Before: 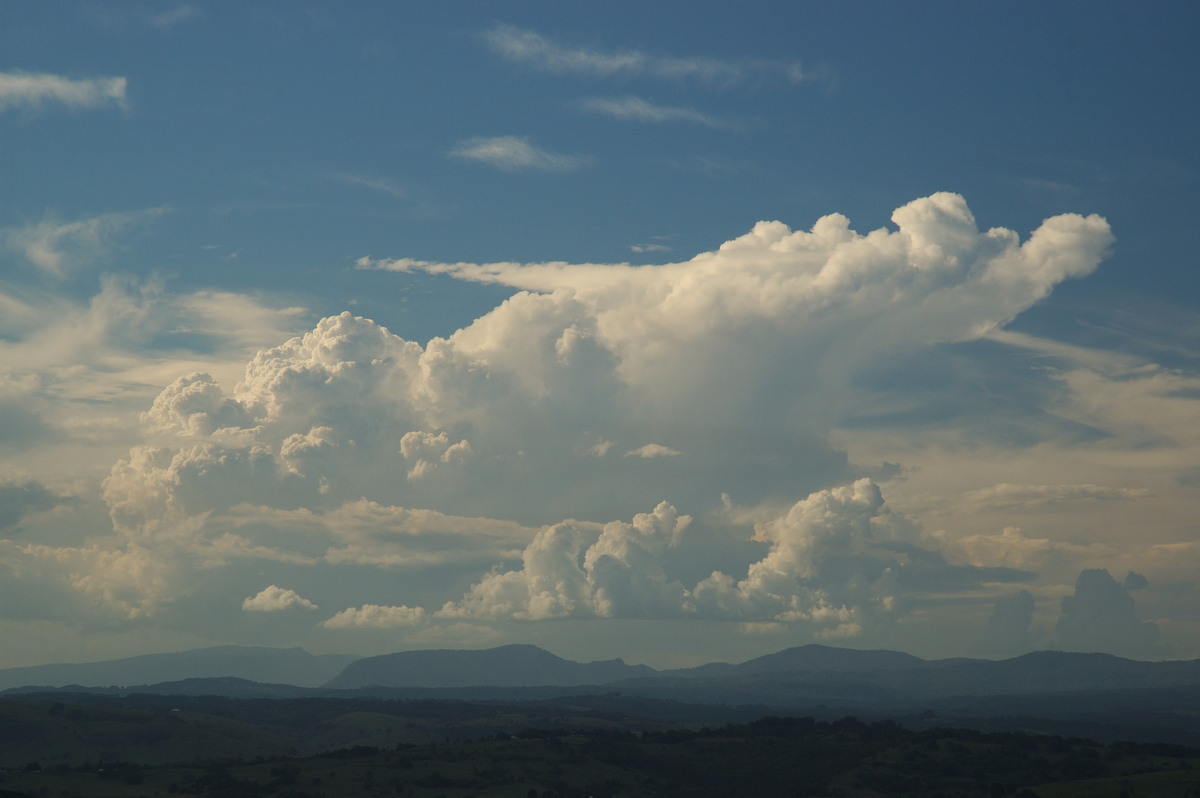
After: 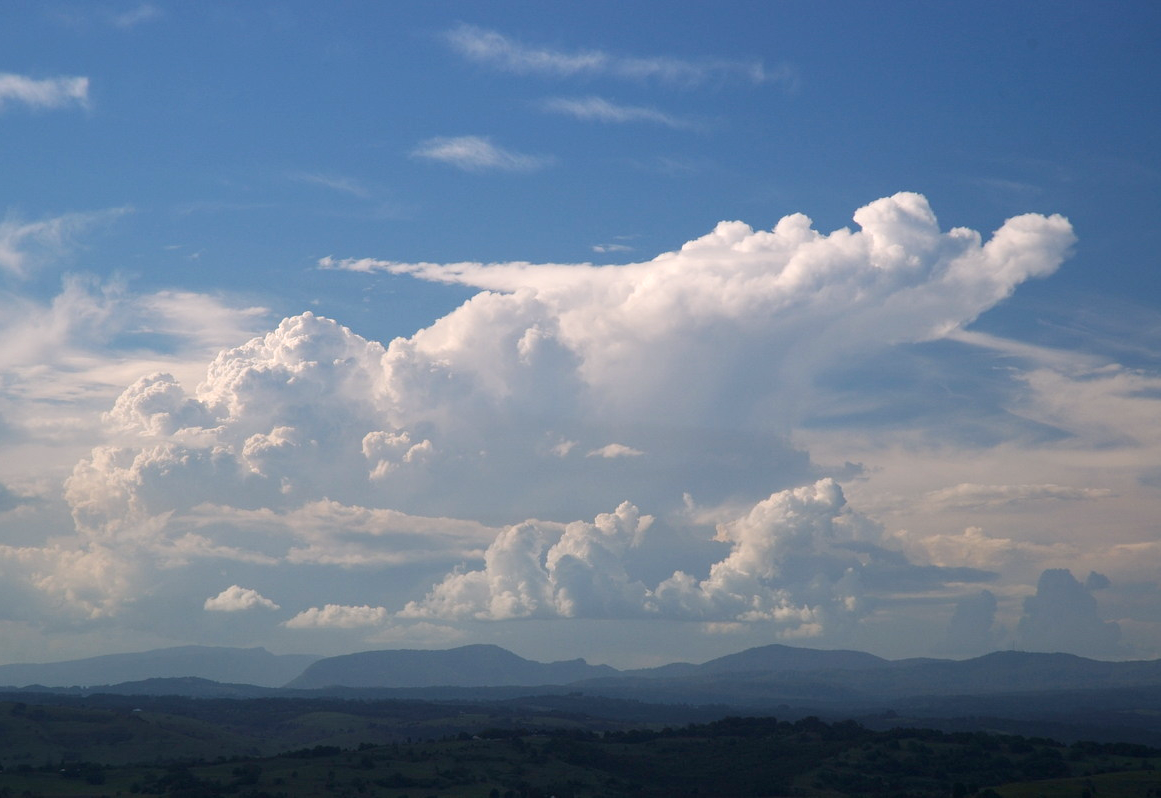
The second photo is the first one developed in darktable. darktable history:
color calibration: illuminant custom, x 0.363, y 0.385, temperature 4528.03 K
exposure: black level correction 0.001, exposure 0.5 EV, compensate exposure bias true, compensate highlight preservation false
sharpen: radius 5.325, amount 0.312, threshold 26.433
crop and rotate: left 3.238%
